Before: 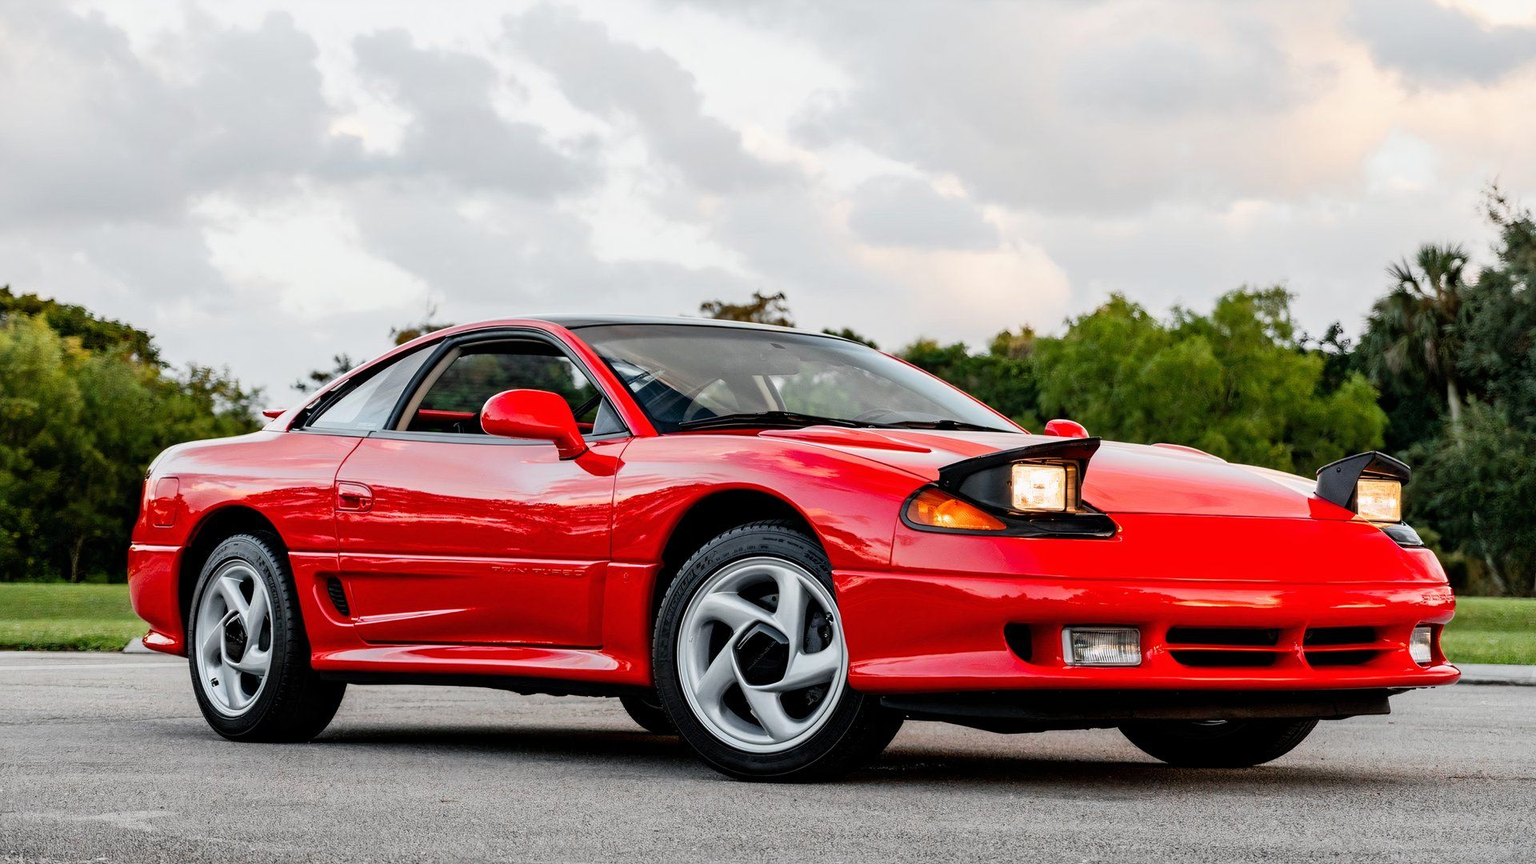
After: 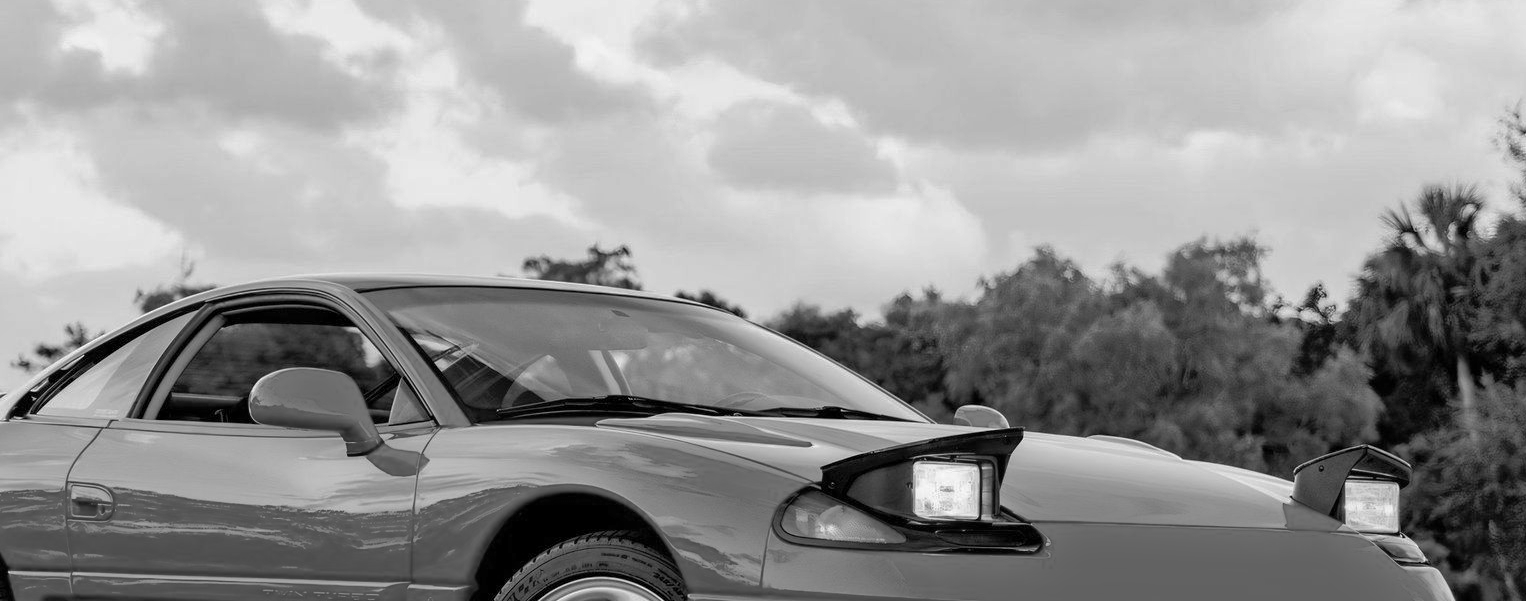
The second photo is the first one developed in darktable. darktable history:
shadows and highlights: on, module defaults
monochrome: size 1
crop: left 18.38%, top 11.092%, right 2.134%, bottom 33.217%
color balance: on, module defaults
